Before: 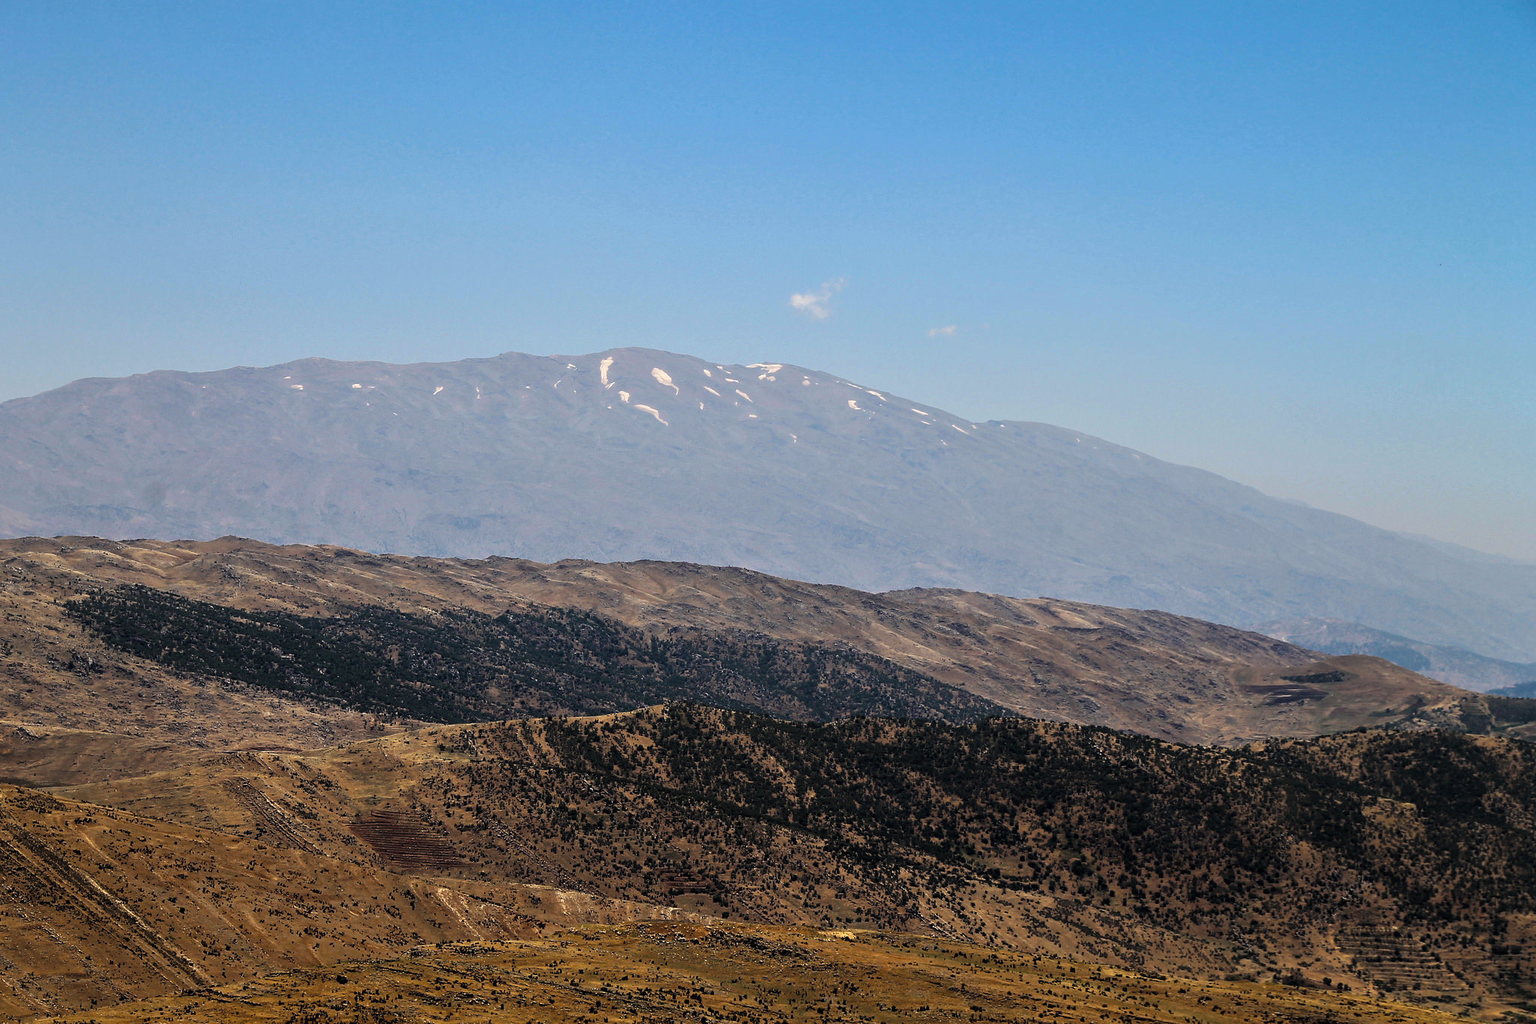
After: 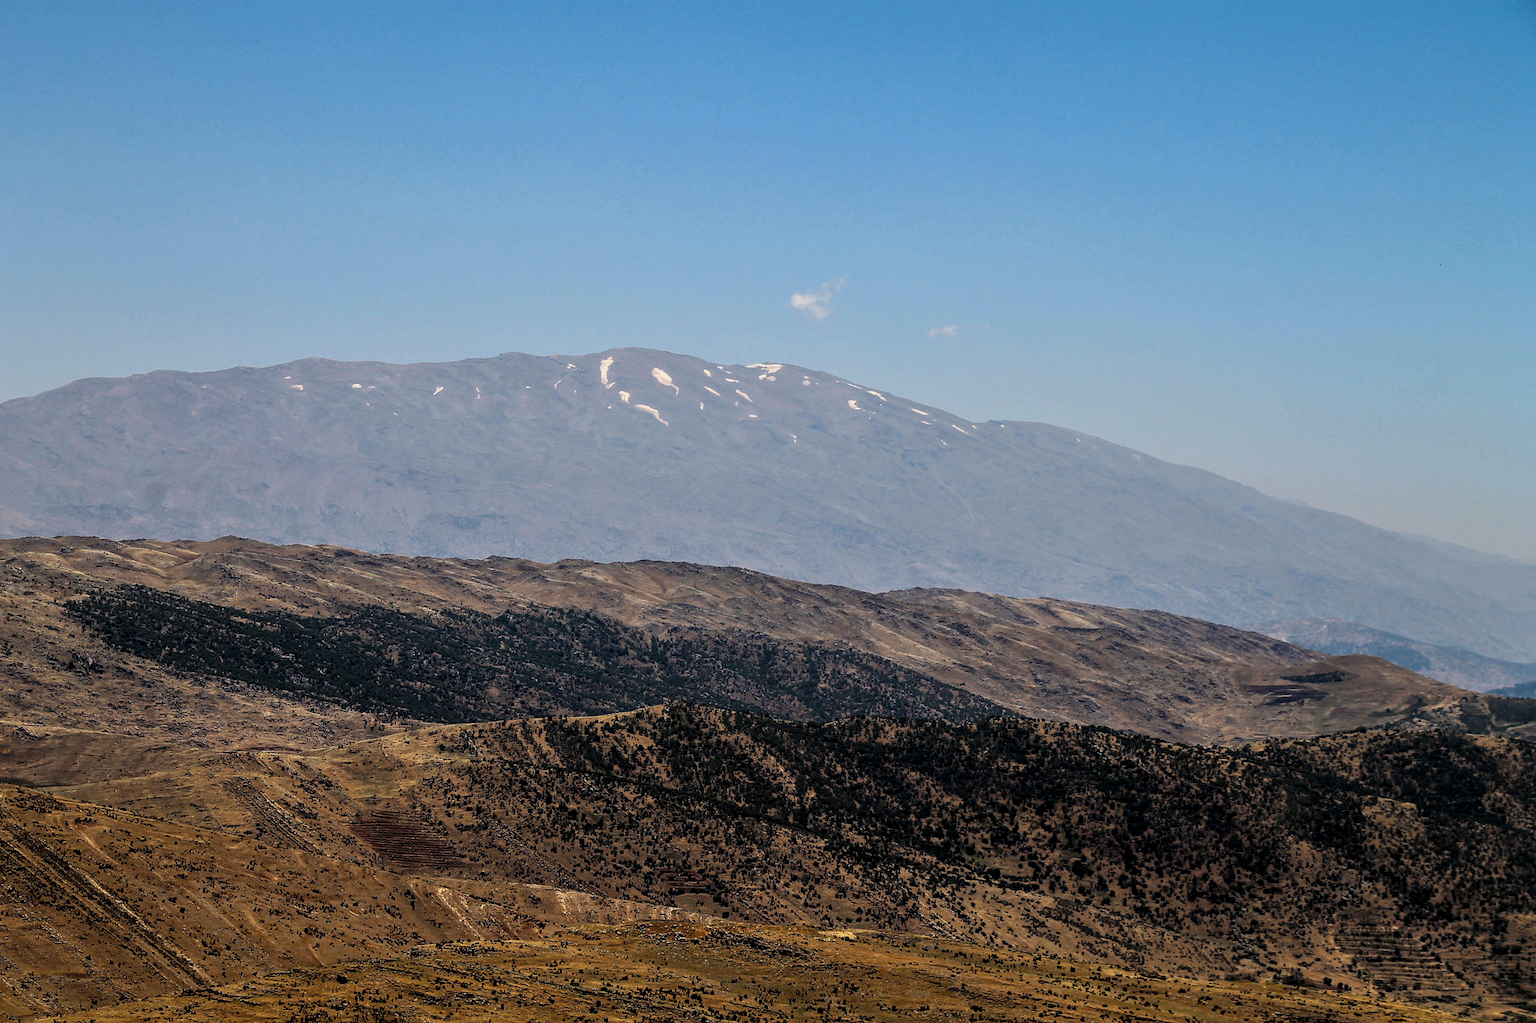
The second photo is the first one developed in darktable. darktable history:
local contrast: on, module defaults
exposure: exposure -0.21 EV, compensate highlight preservation false
